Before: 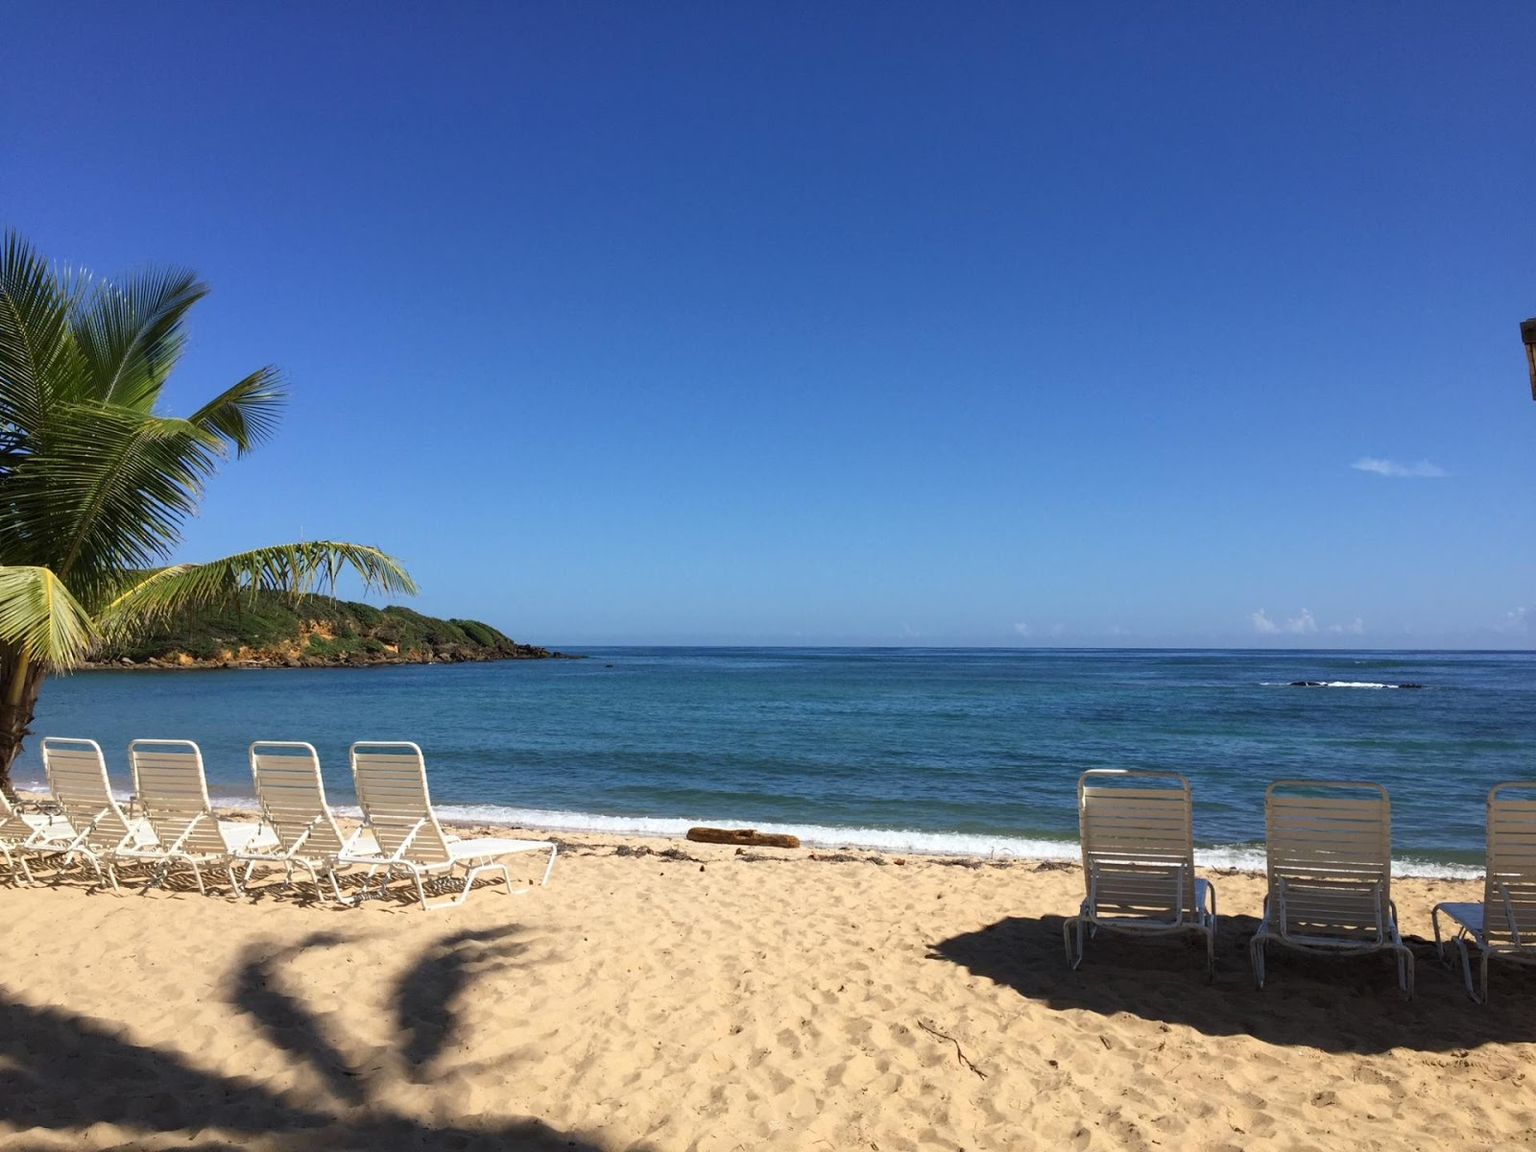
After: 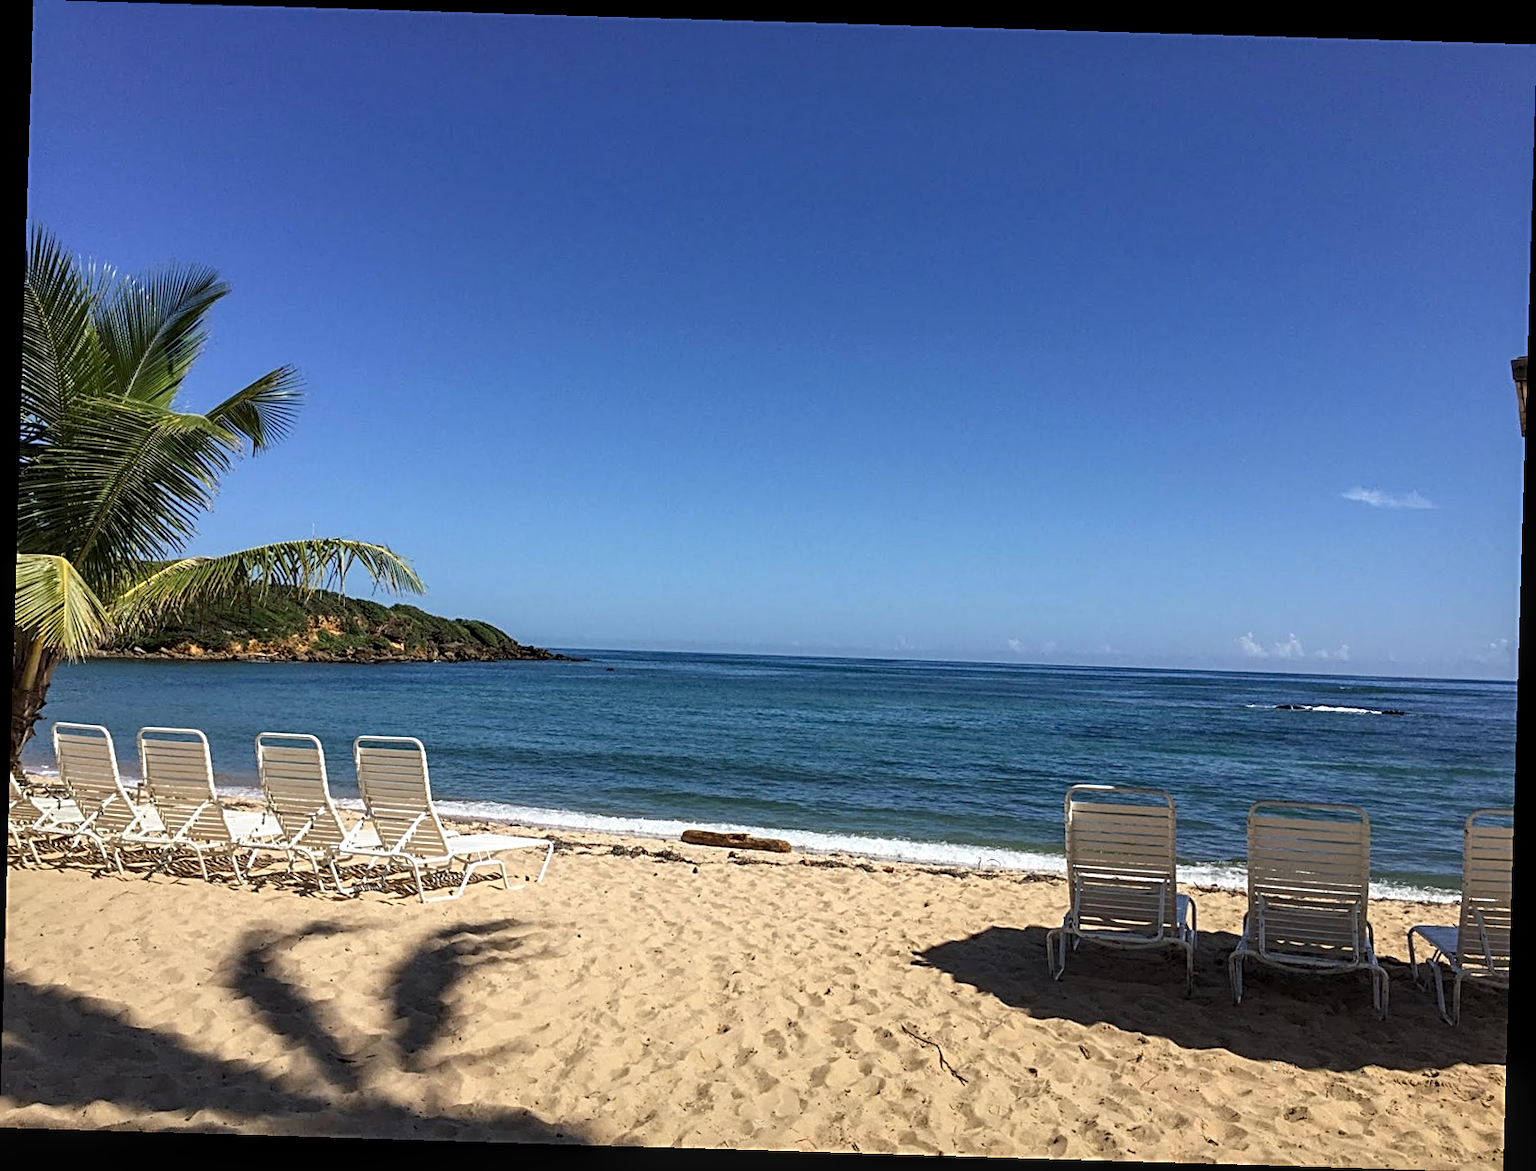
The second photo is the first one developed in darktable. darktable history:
contrast brightness saturation: saturation -0.05
sharpen: radius 2.584, amount 0.688
rotate and perspective: rotation 1.72°, automatic cropping off
local contrast: detail 130%
